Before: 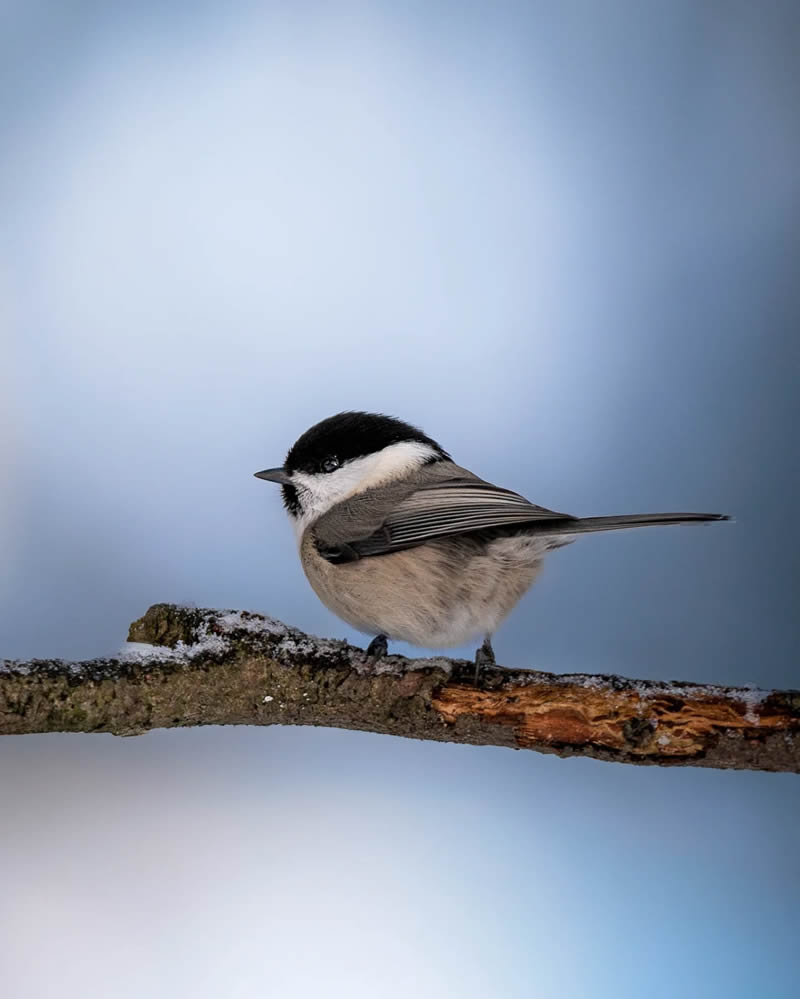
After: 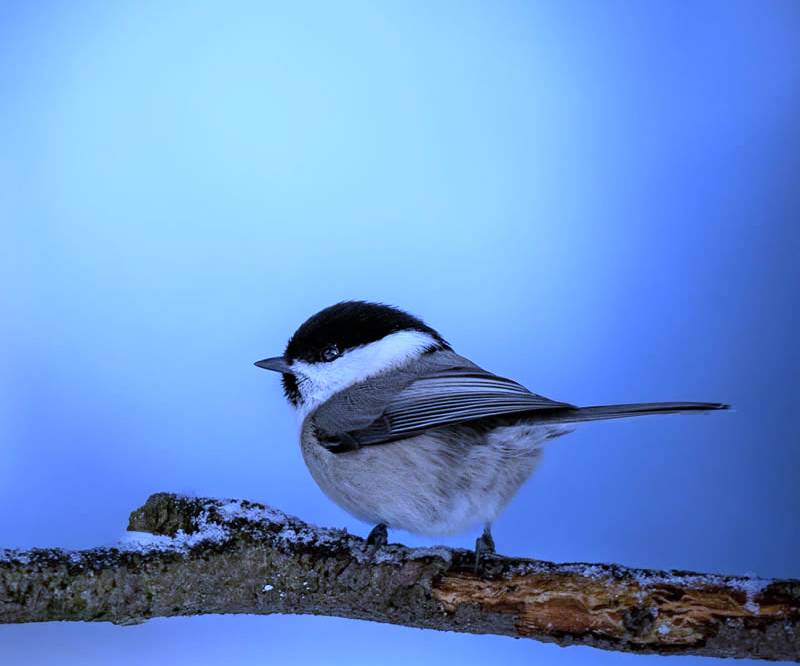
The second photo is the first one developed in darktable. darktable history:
crop: top 11.166%, bottom 22.168%
white balance: red 0.766, blue 1.537
